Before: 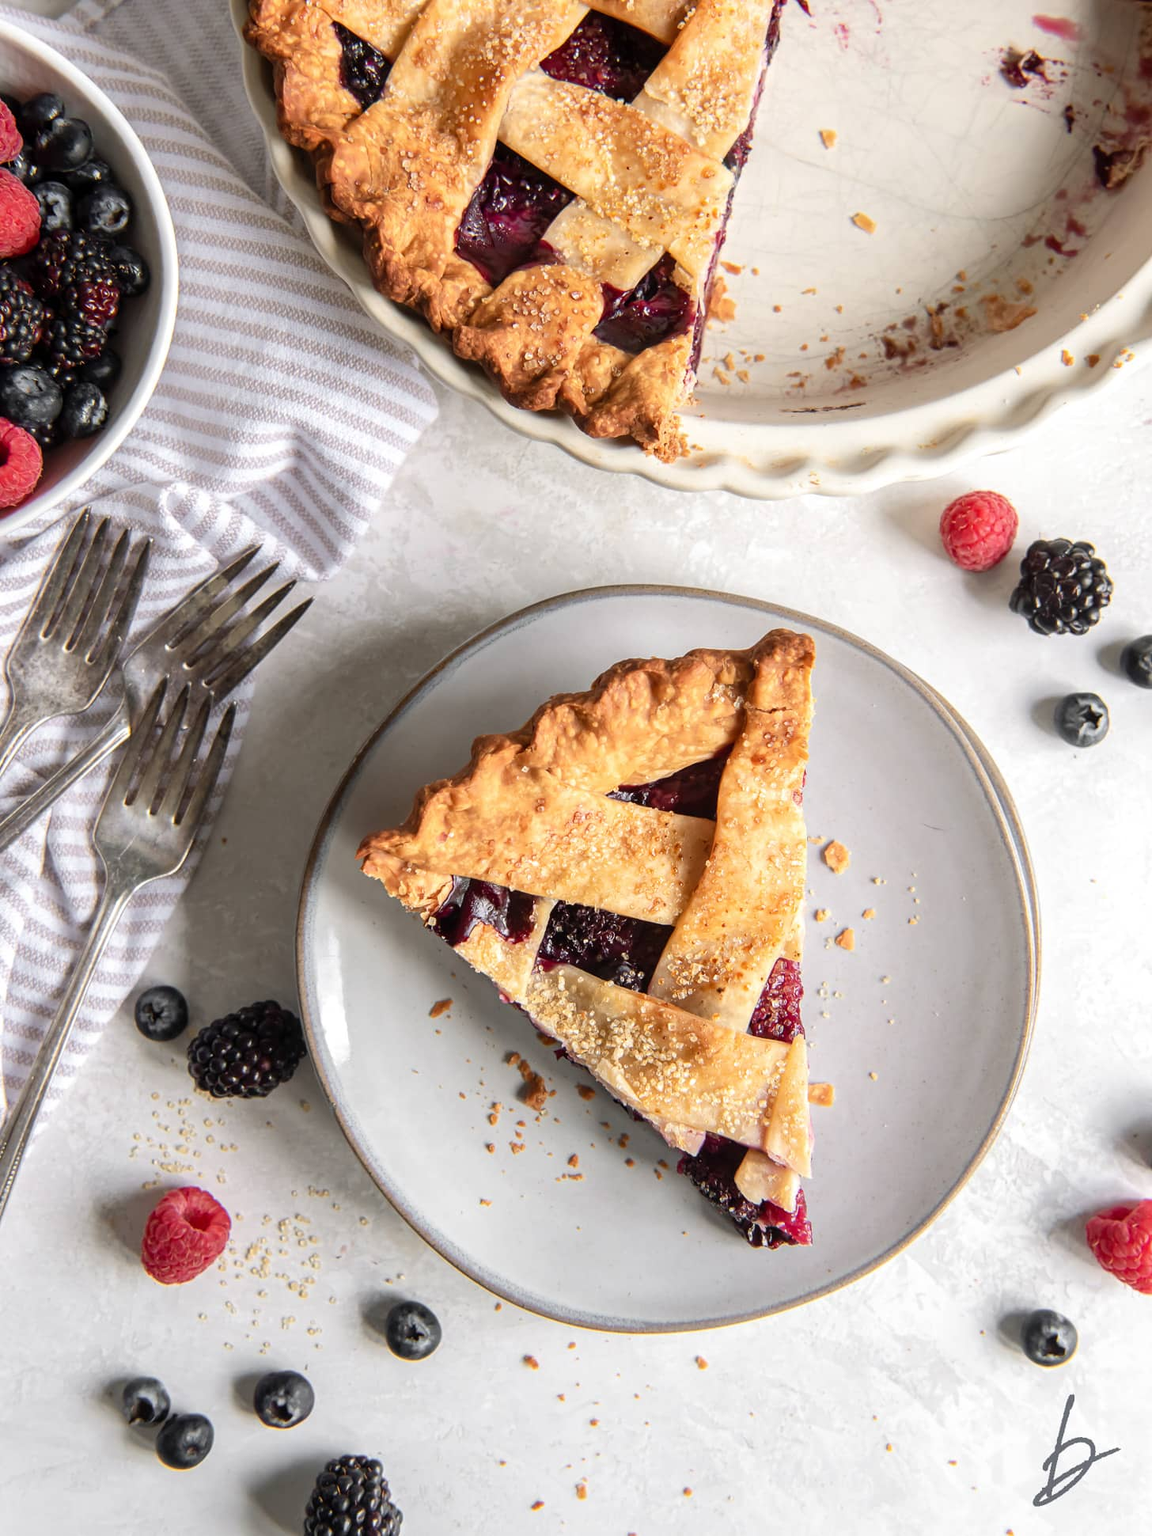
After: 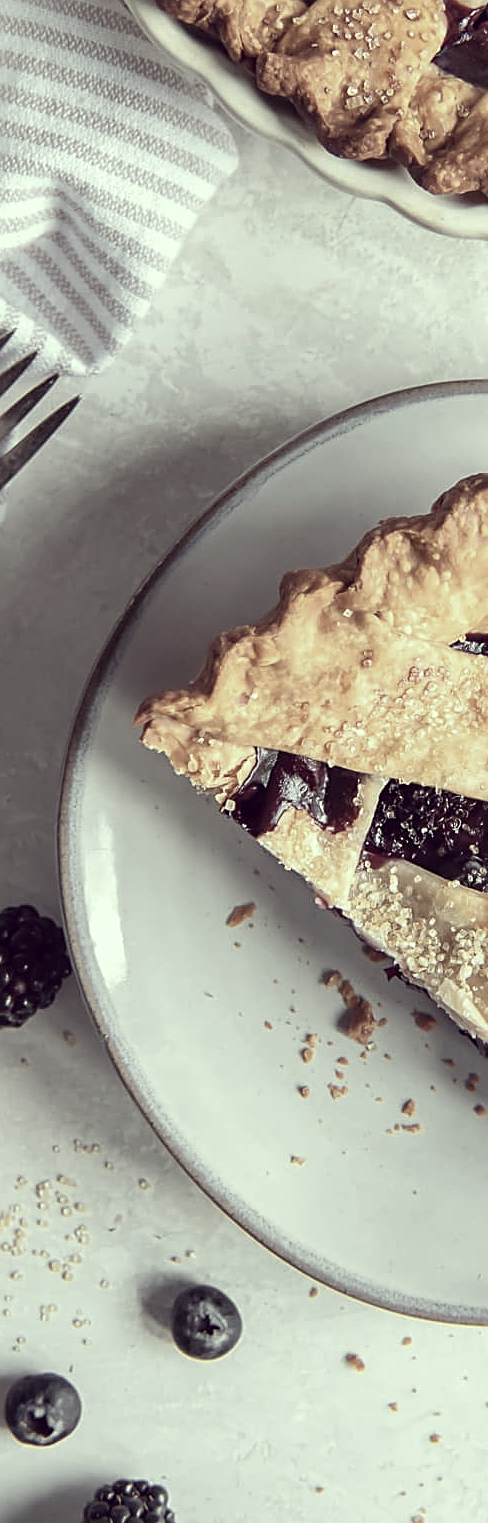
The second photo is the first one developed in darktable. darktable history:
crop and rotate: left 21.77%, top 18.528%, right 44.676%, bottom 2.997%
sharpen: on, module defaults
color correction: highlights a* -20.17, highlights b* 20.27, shadows a* 20.03, shadows b* -20.46, saturation 0.43
